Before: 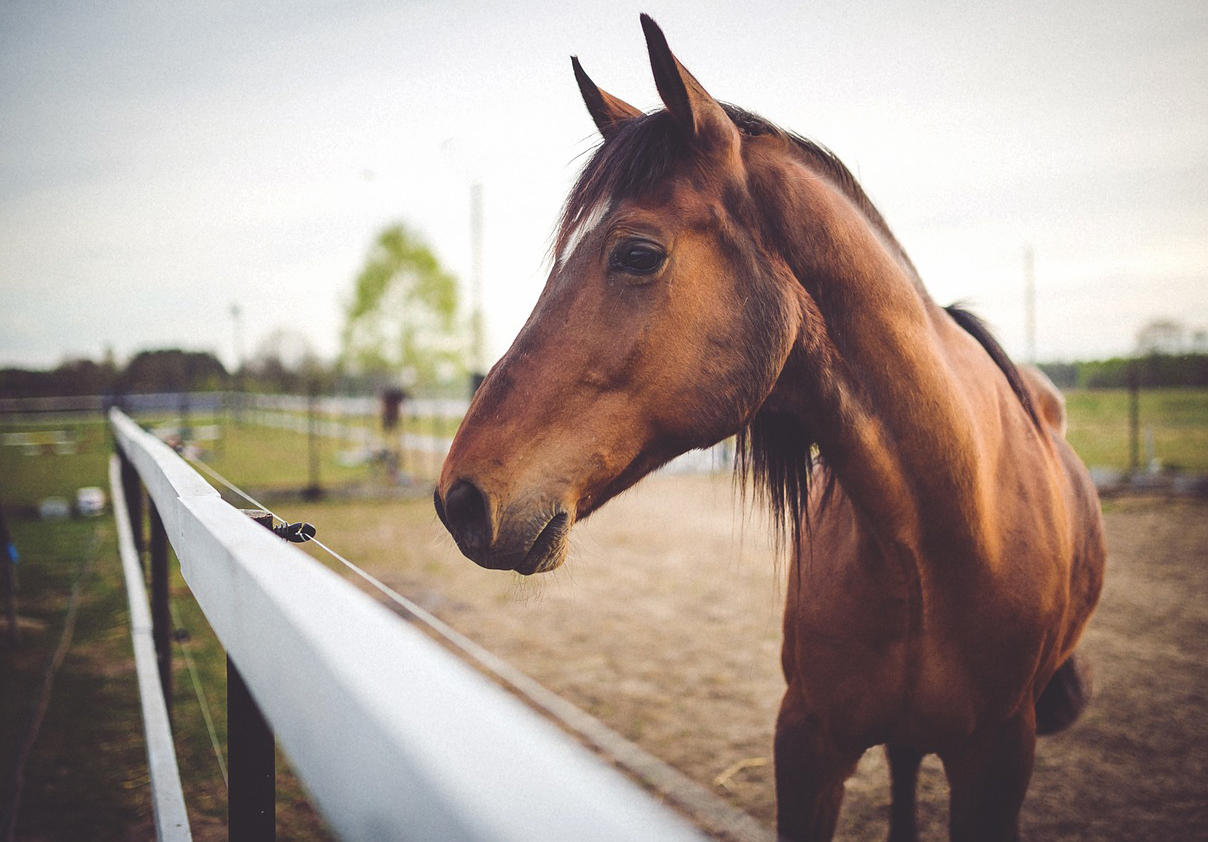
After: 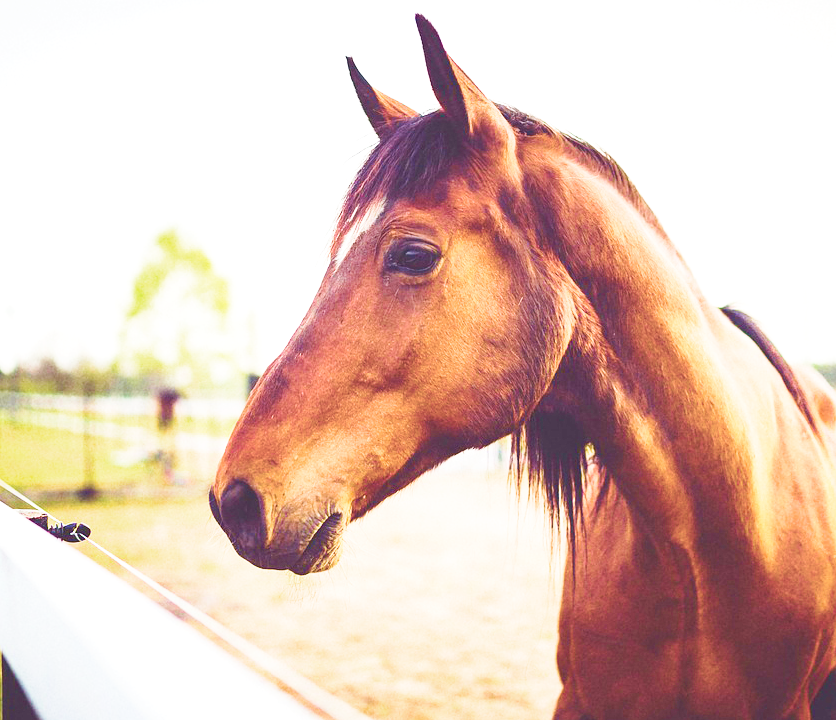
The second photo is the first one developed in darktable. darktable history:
color balance rgb: perceptual saturation grading › global saturation 0.603%, perceptual brilliance grading › global brilliance 10.225%
crop: left 18.687%, right 12.083%, bottom 14.383%
base curve: curves: ch0 [(0, 0) (0.018, 0.026) (0.143, 0.37) (0.33, 0.731) (0.458, 0.853) (0.735, 0.965) (0.905, 0.986) (1, 1)], preserve colors none
velvia: strength 73.78%
